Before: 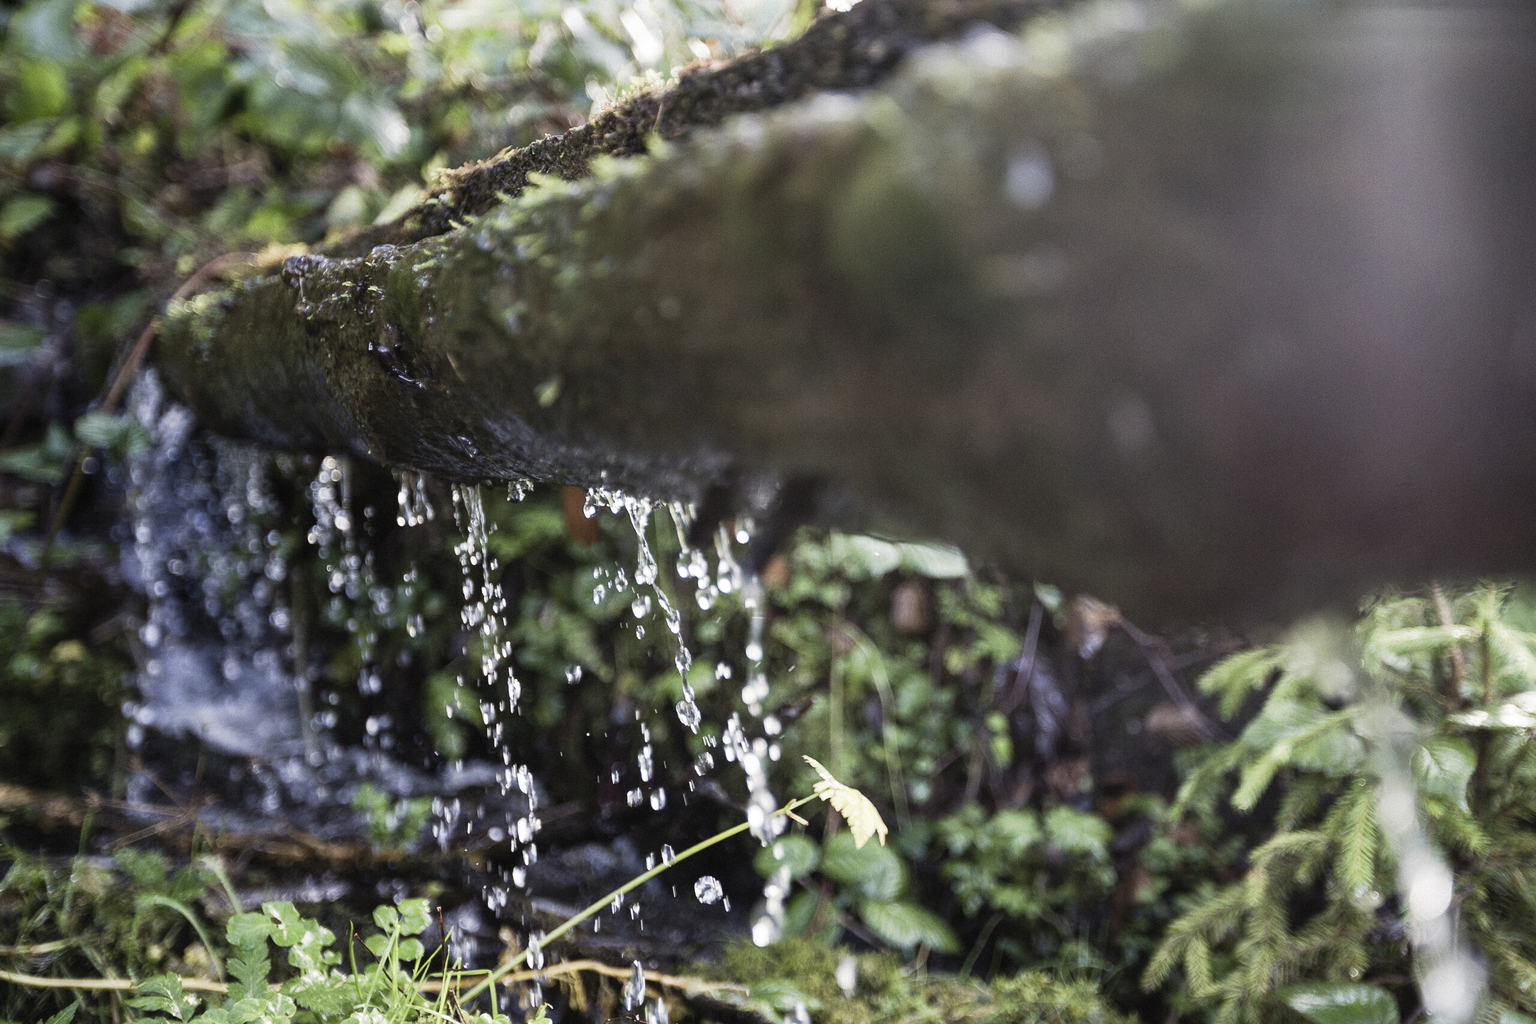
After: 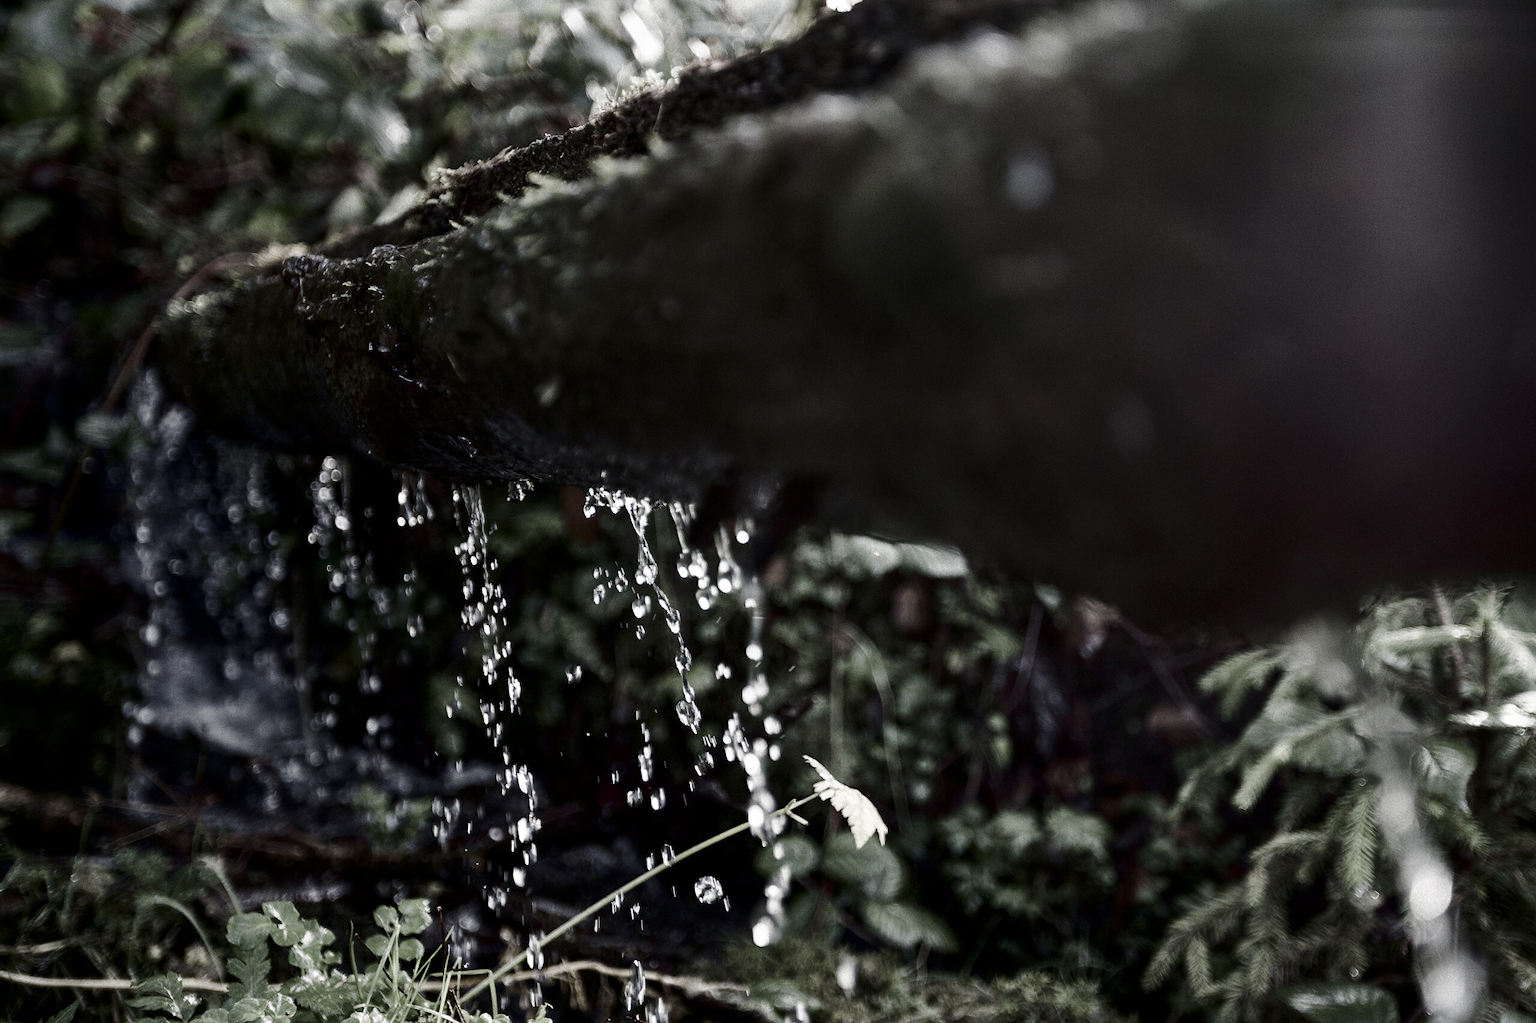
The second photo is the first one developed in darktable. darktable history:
color zones: curves: ch1 [(0, 0.34) (0.143, 0.164) (0.286, 0.152) (0.429, 0.176) (0.571, 0.173) (0.714, 0.188) (0.857, 0.199) (1, 0.34)]
contrast brightness saturation: brightness -0.52
shadows and highlights: shadows 0, highlights 40
